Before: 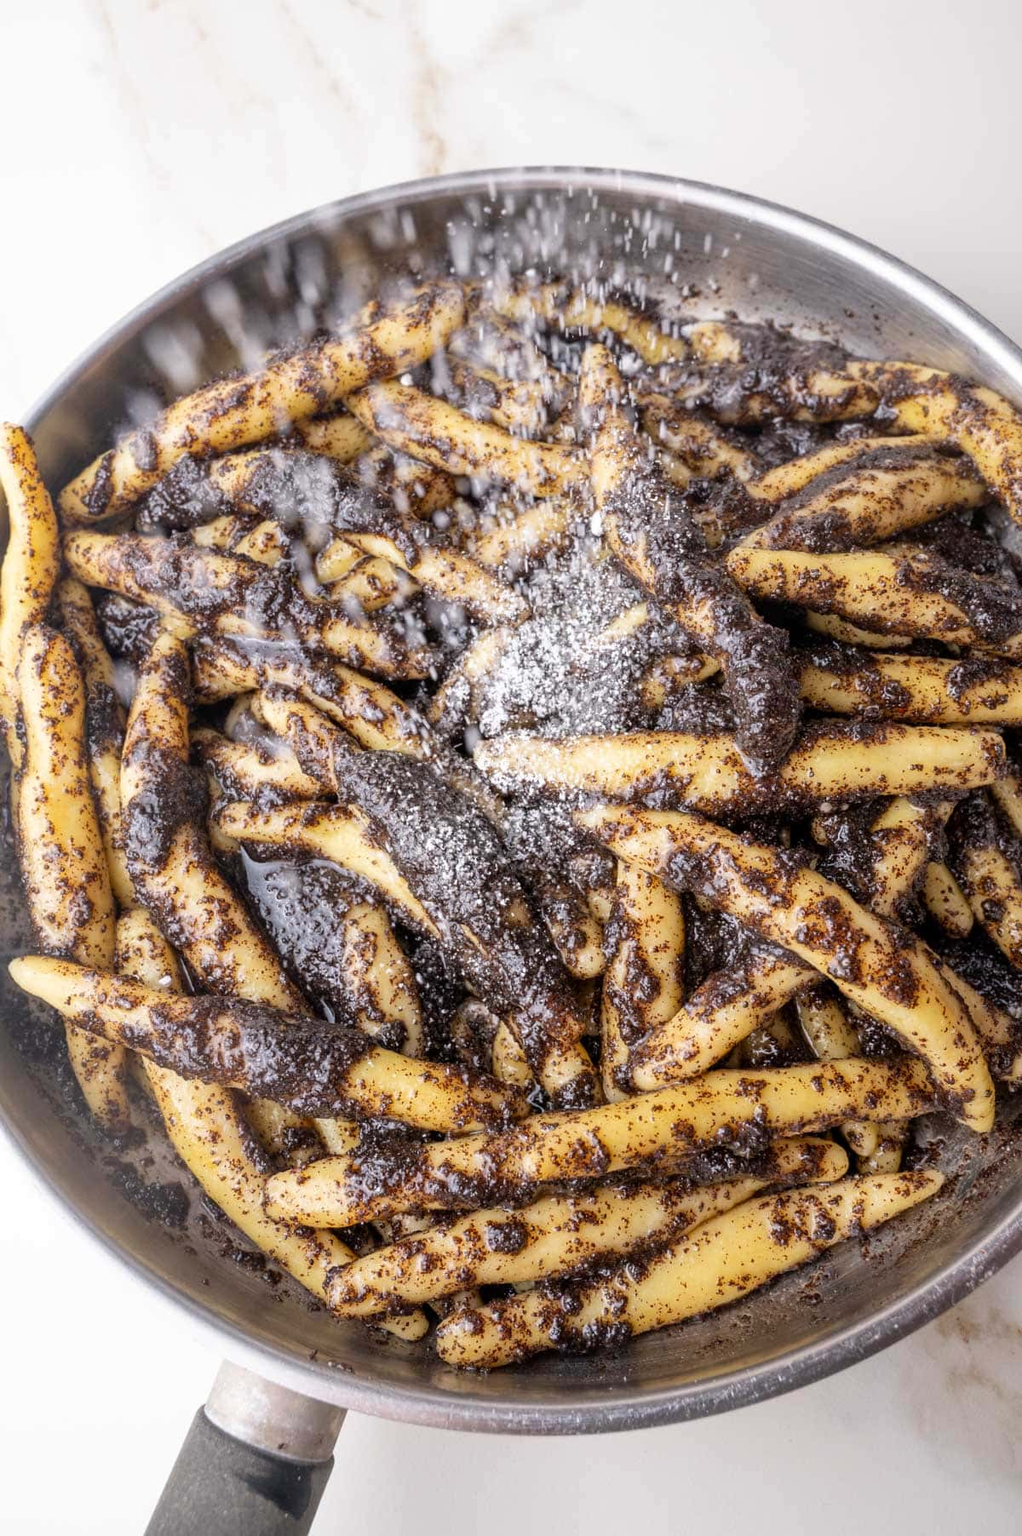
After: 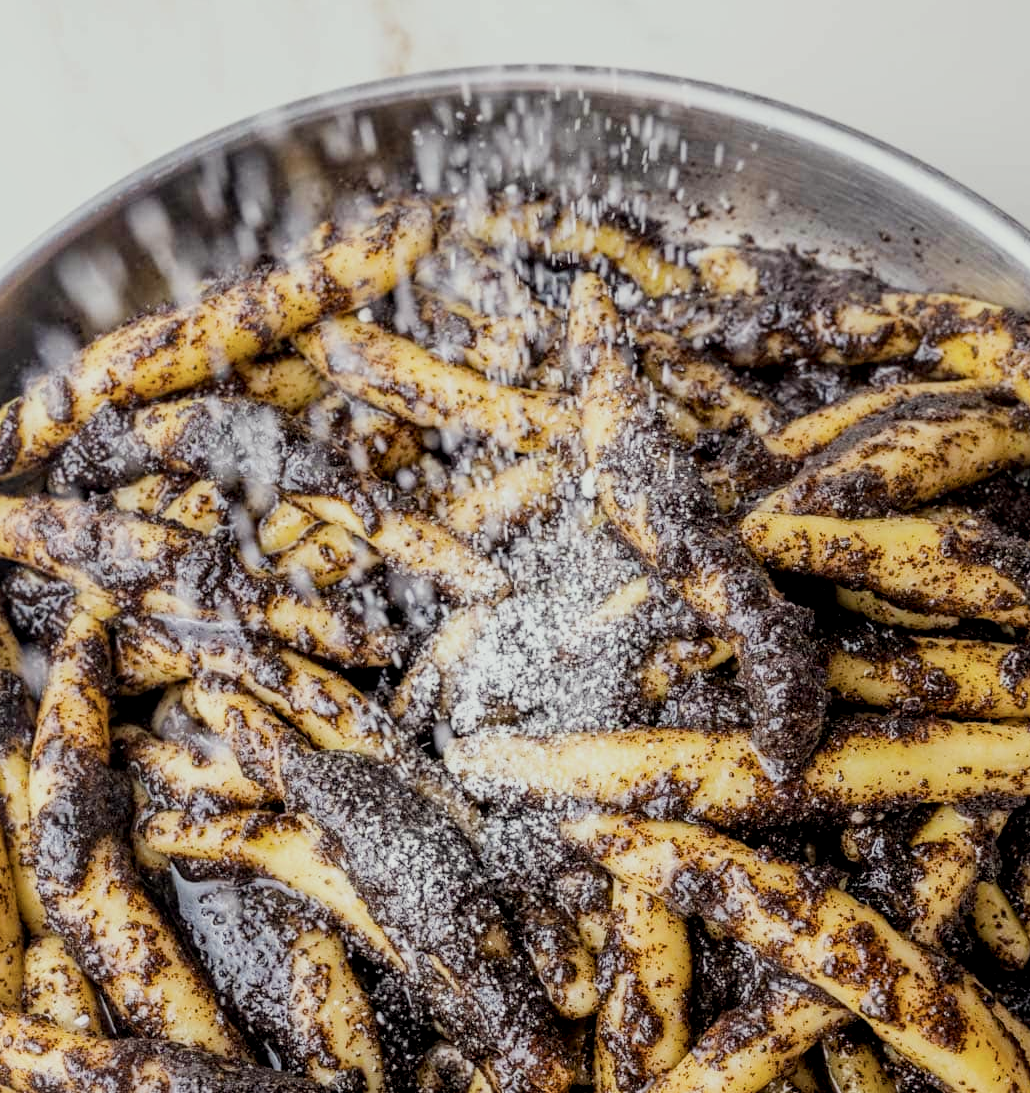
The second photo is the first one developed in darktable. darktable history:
color correction: highlights a* -2.66, highlights b* 2.31
crop and rotate: left 9.355%, top 7.302%, right 4.81%, bottom 32.079%
exposure: compensate highlight preservation false
color balance rgb: linear chroma grading › global chroma 8.72%, perceptual saturation grading › global saturation 19.424%
local contrast: detail 130%
contrast brightness saturation: contrast 0.112, saturation -0.158
filmic rgb: black relative exposure -16 EV, white relative exposure 6.94 EV, hardness 4.7, iterations of high-quality reconstruction 0
